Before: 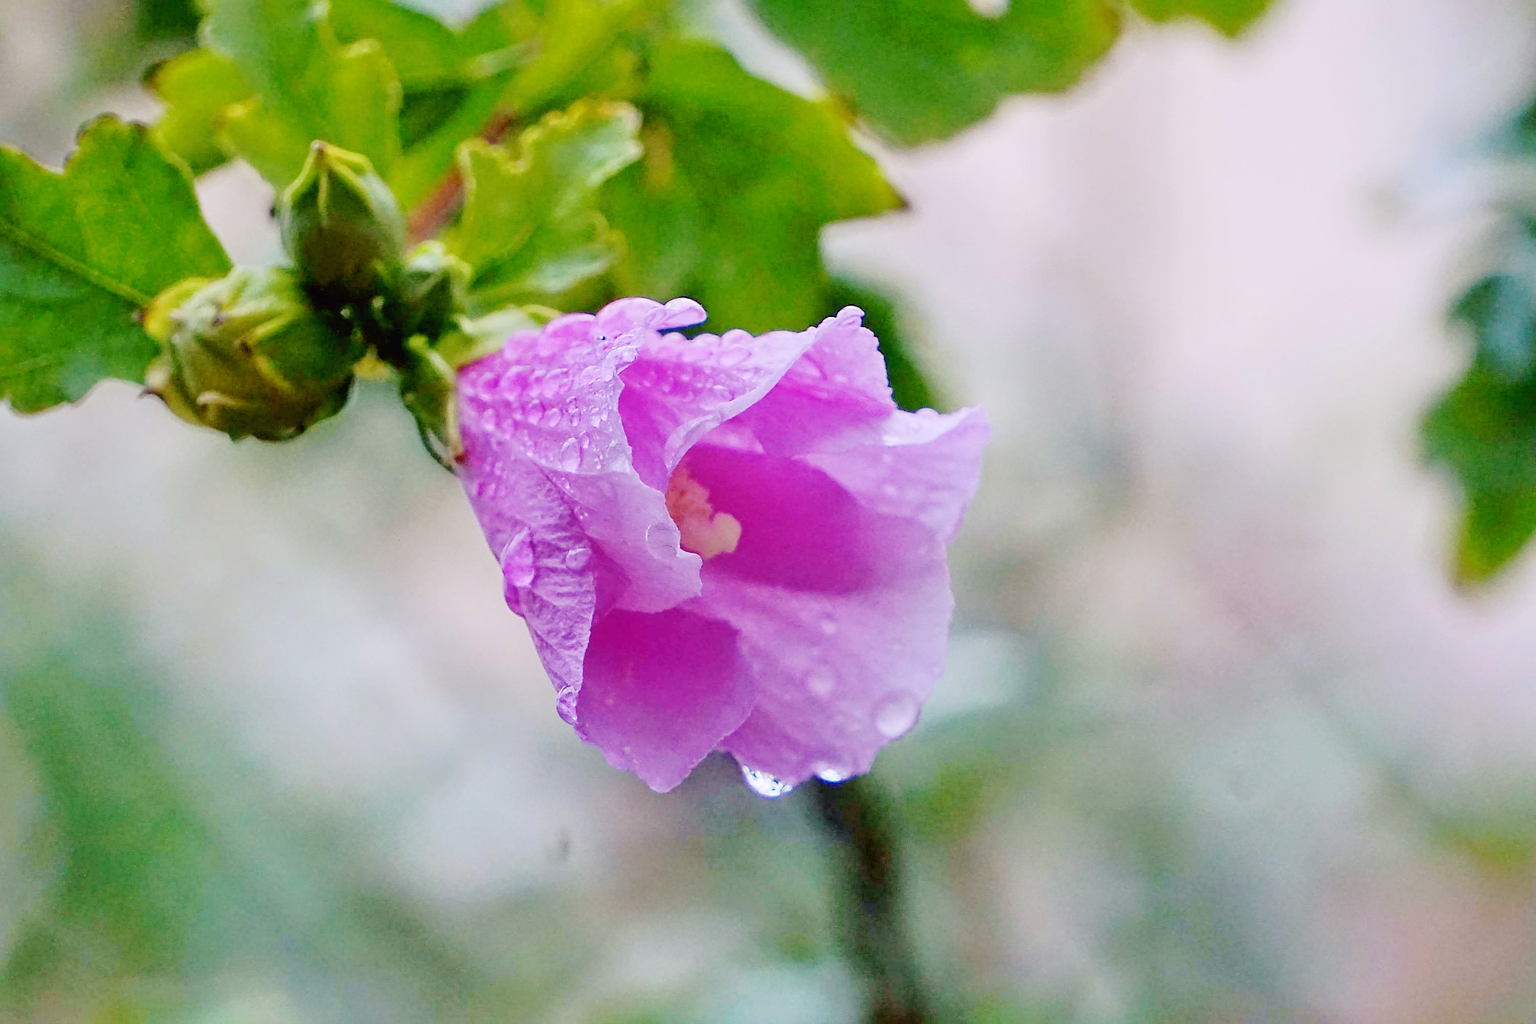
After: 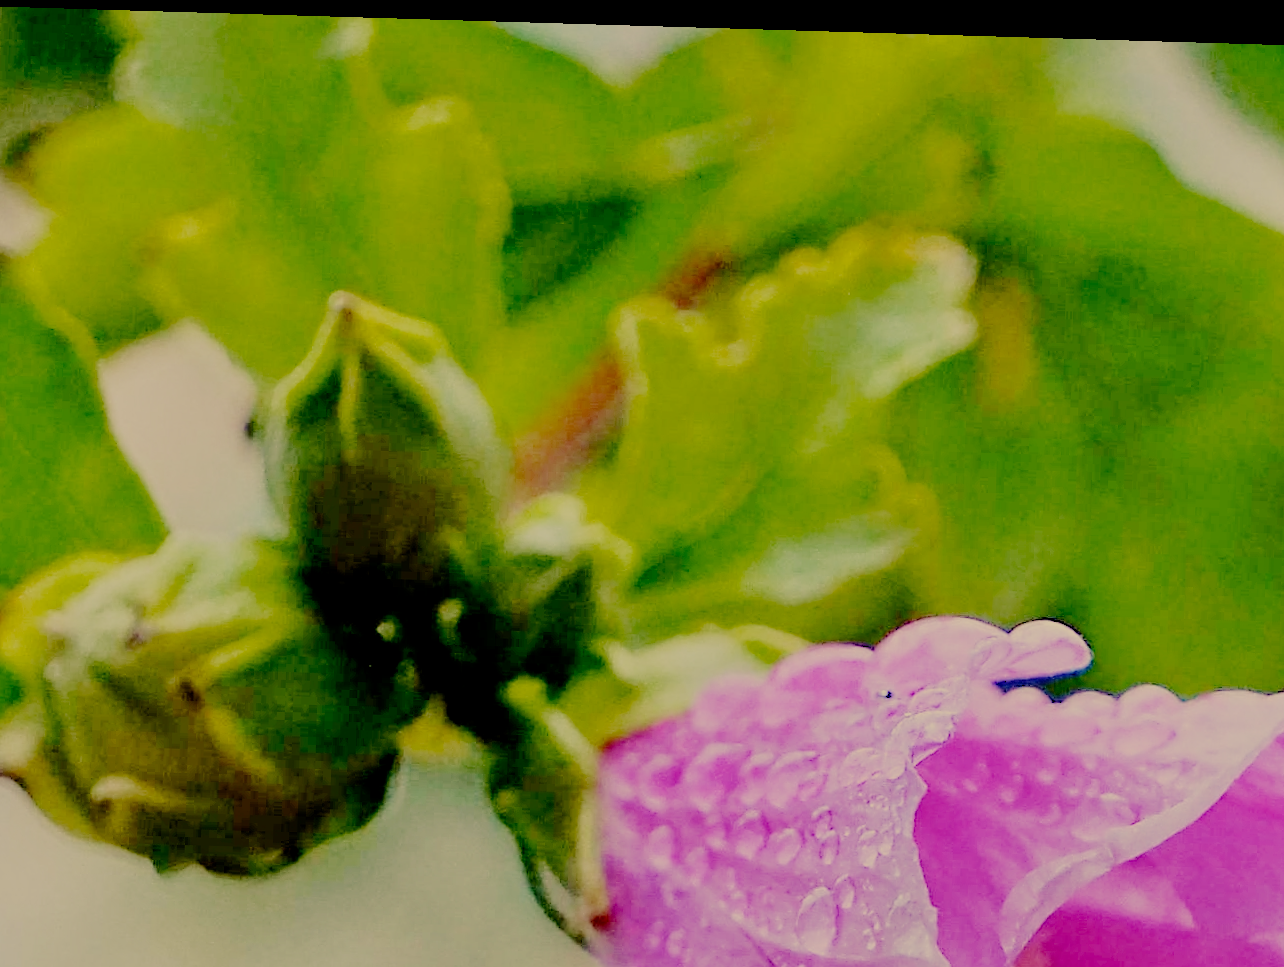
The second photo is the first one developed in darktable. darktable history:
velvia: on, module defaults
rotate and perspective: rotation 1.72°, automatic cropping off
filmic rgb: middle gray luminance 18%, black relative exposure -7.5 EV, white relative exposure 8.5 EV, threshold 6 EV, target black luminance 0%, hardness 2.23, latitude 18.37%, contrast 0.878, highlights saturation mix 5%, shadows ↔ highlights balance 10.15%, add noise in highlights 0, preserve chrominance no, color science v3 (2019), use custom middle-gray values true, iterations of high-quality reconstruction 0, contrast in highlights soft, enable highlight reconstruction true
color correction: highlights a* 1.39, highlights b* 17.83
crop and rotate: left 10.817%, top 0.062%, right 47.194%, bottom 53.626%
